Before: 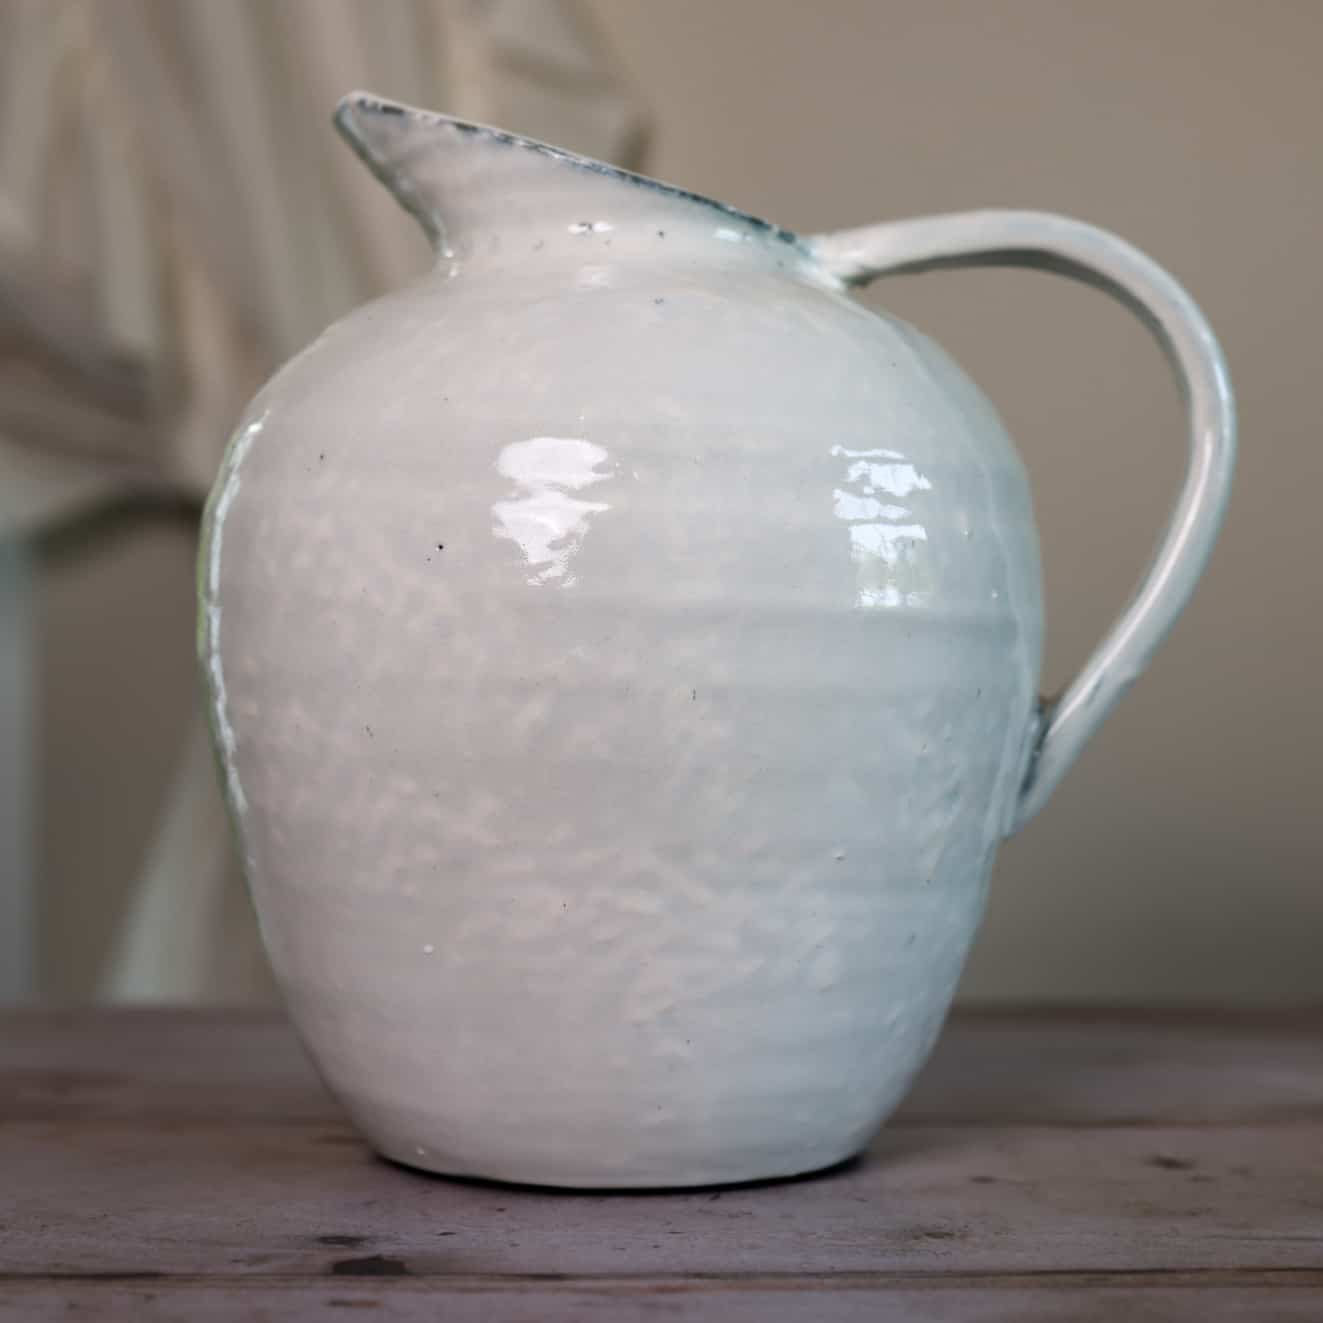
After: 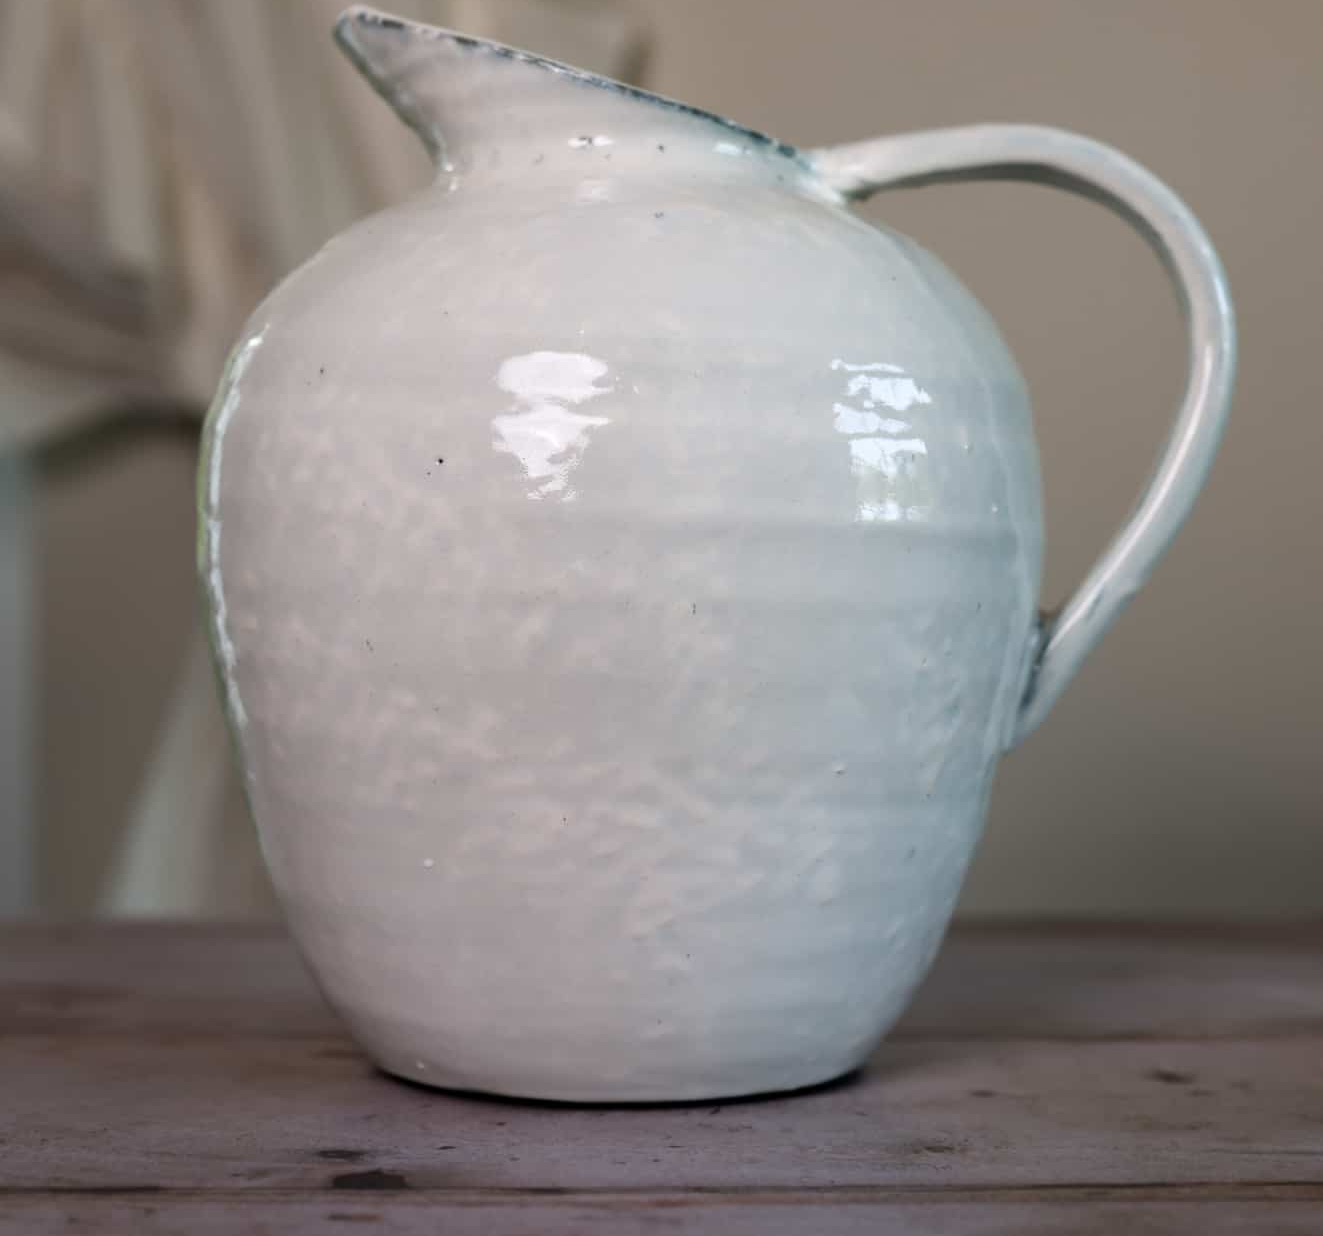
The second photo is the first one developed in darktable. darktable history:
crop and rotate: top 6.525%
